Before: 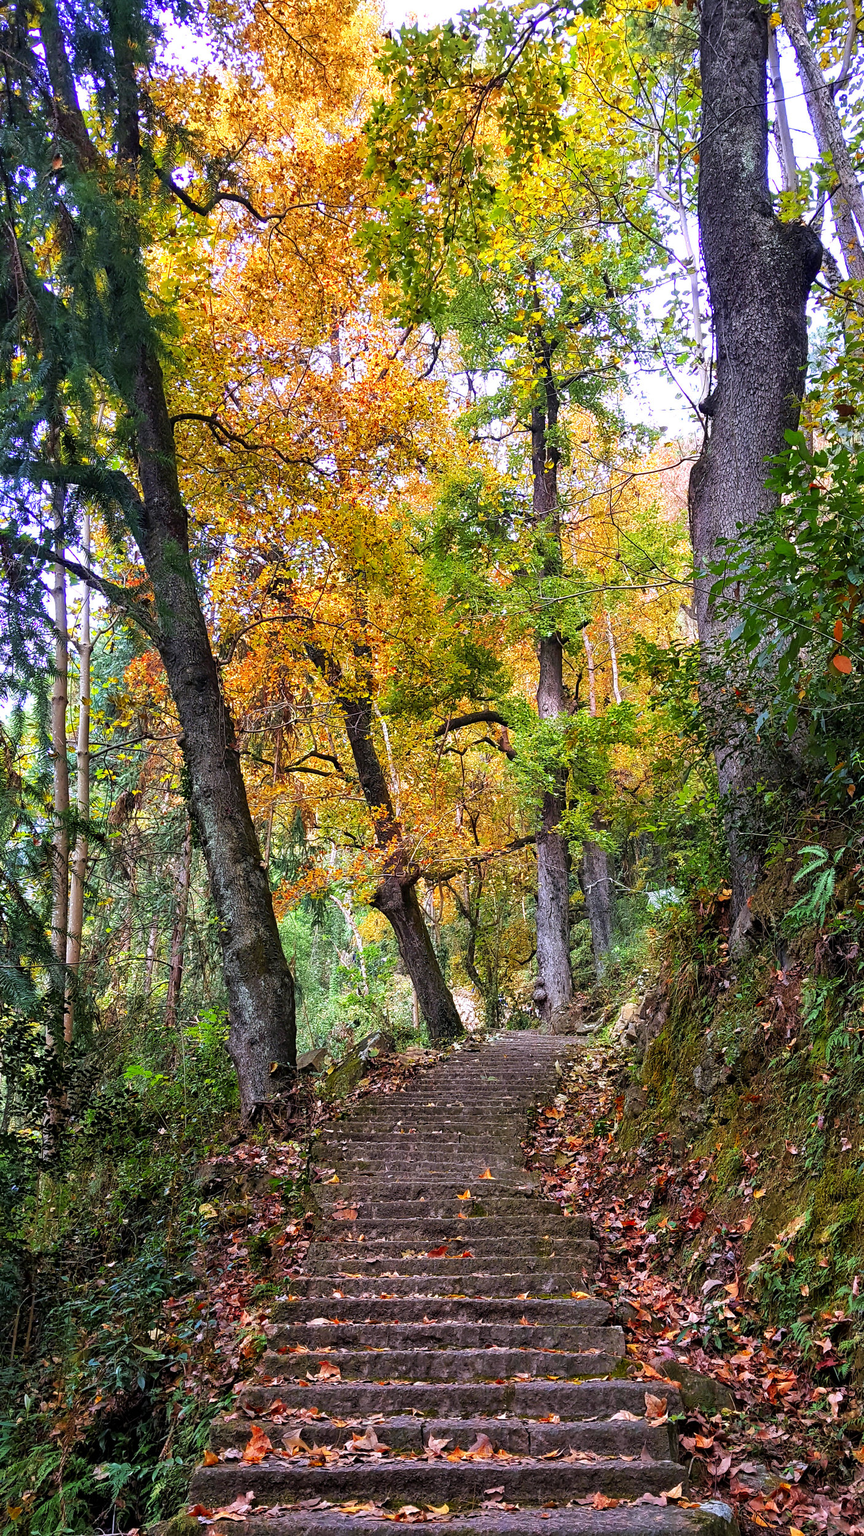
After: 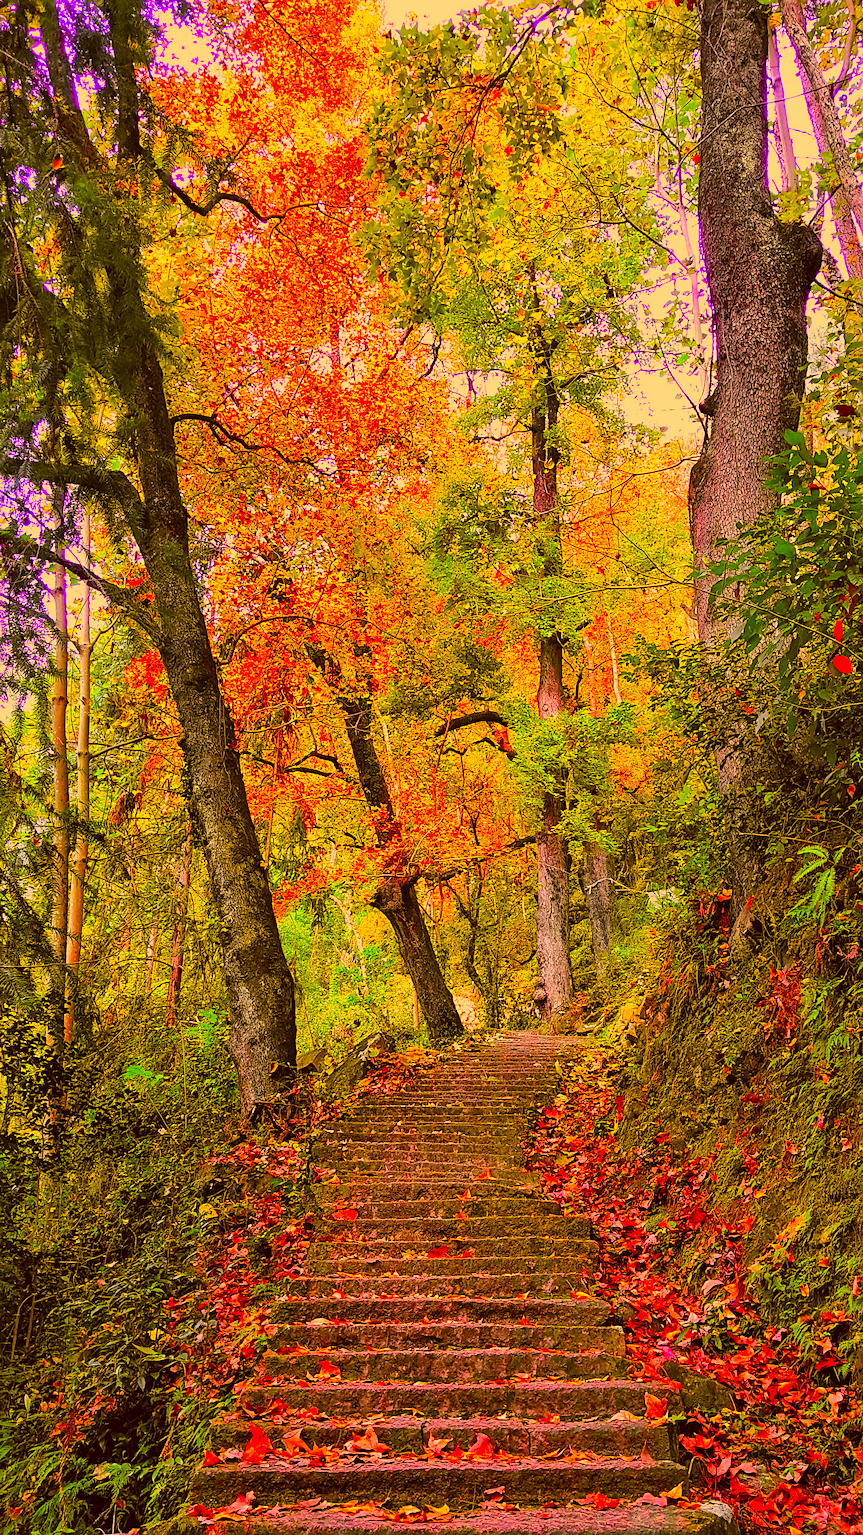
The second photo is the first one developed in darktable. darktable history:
exposure: compensate exposure bias true, compensate highlight preservation false
shadows and highlights: shadows -20.07, white point adjustment -2, highlights -34.96, shadows color adjustment 98%, highlights color adjustment 58.21%
color correction: highlights a* 10.51, highlights b* 30.77, shadows a* 2.77, shadows b* 18.23, saturation 1.74
tone curve: curves: ch0 [(0, 0.017) (0.239, 0.277) (0.508, 0.593) (0.826, 0.855) (1, 0.945)]; ch1 [(0, 0) (0.401, 0.42) (0.442, 0.47) (0.492, 0.498) (0.511, 0.504) (0.555, 0.586) (0.681, 0.739) (1, 1)]; ch2 [(0, 0) (0.411, 0.433) (0.5, 0.504) (0.545, 0.574) (1, 1)], color space Lab, independent channels, preserve colors none
sharpen: on, module defaults
tone equalizer: edges refinement/feathering 500, mask exposure compensation -1.57 EV, preserve details no
